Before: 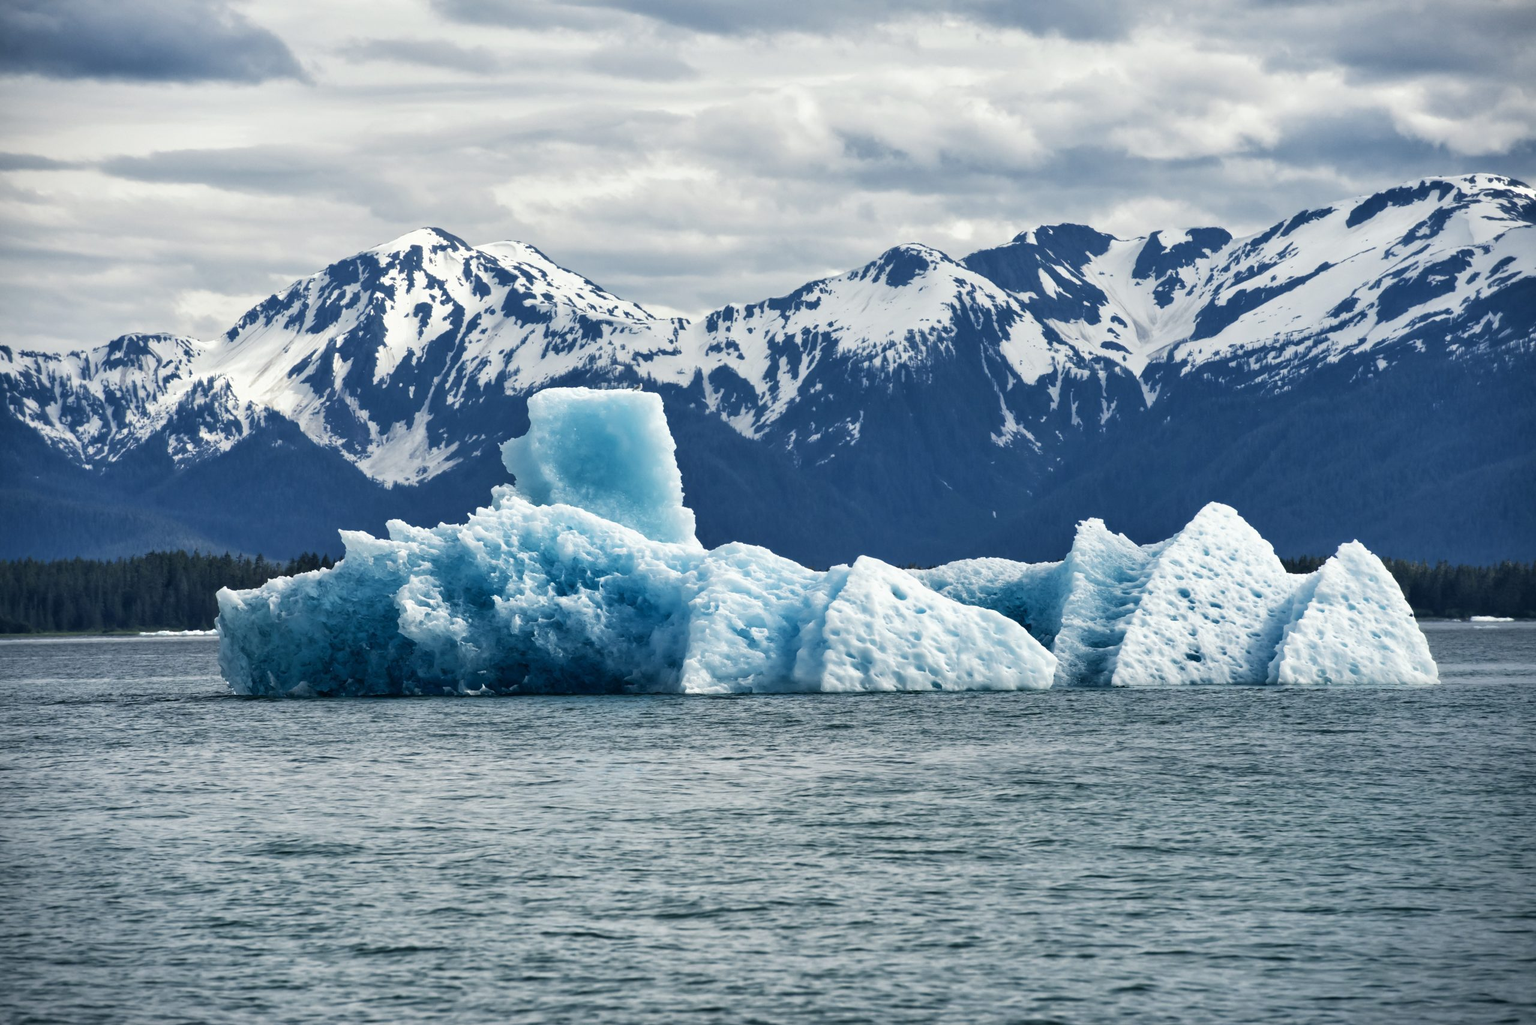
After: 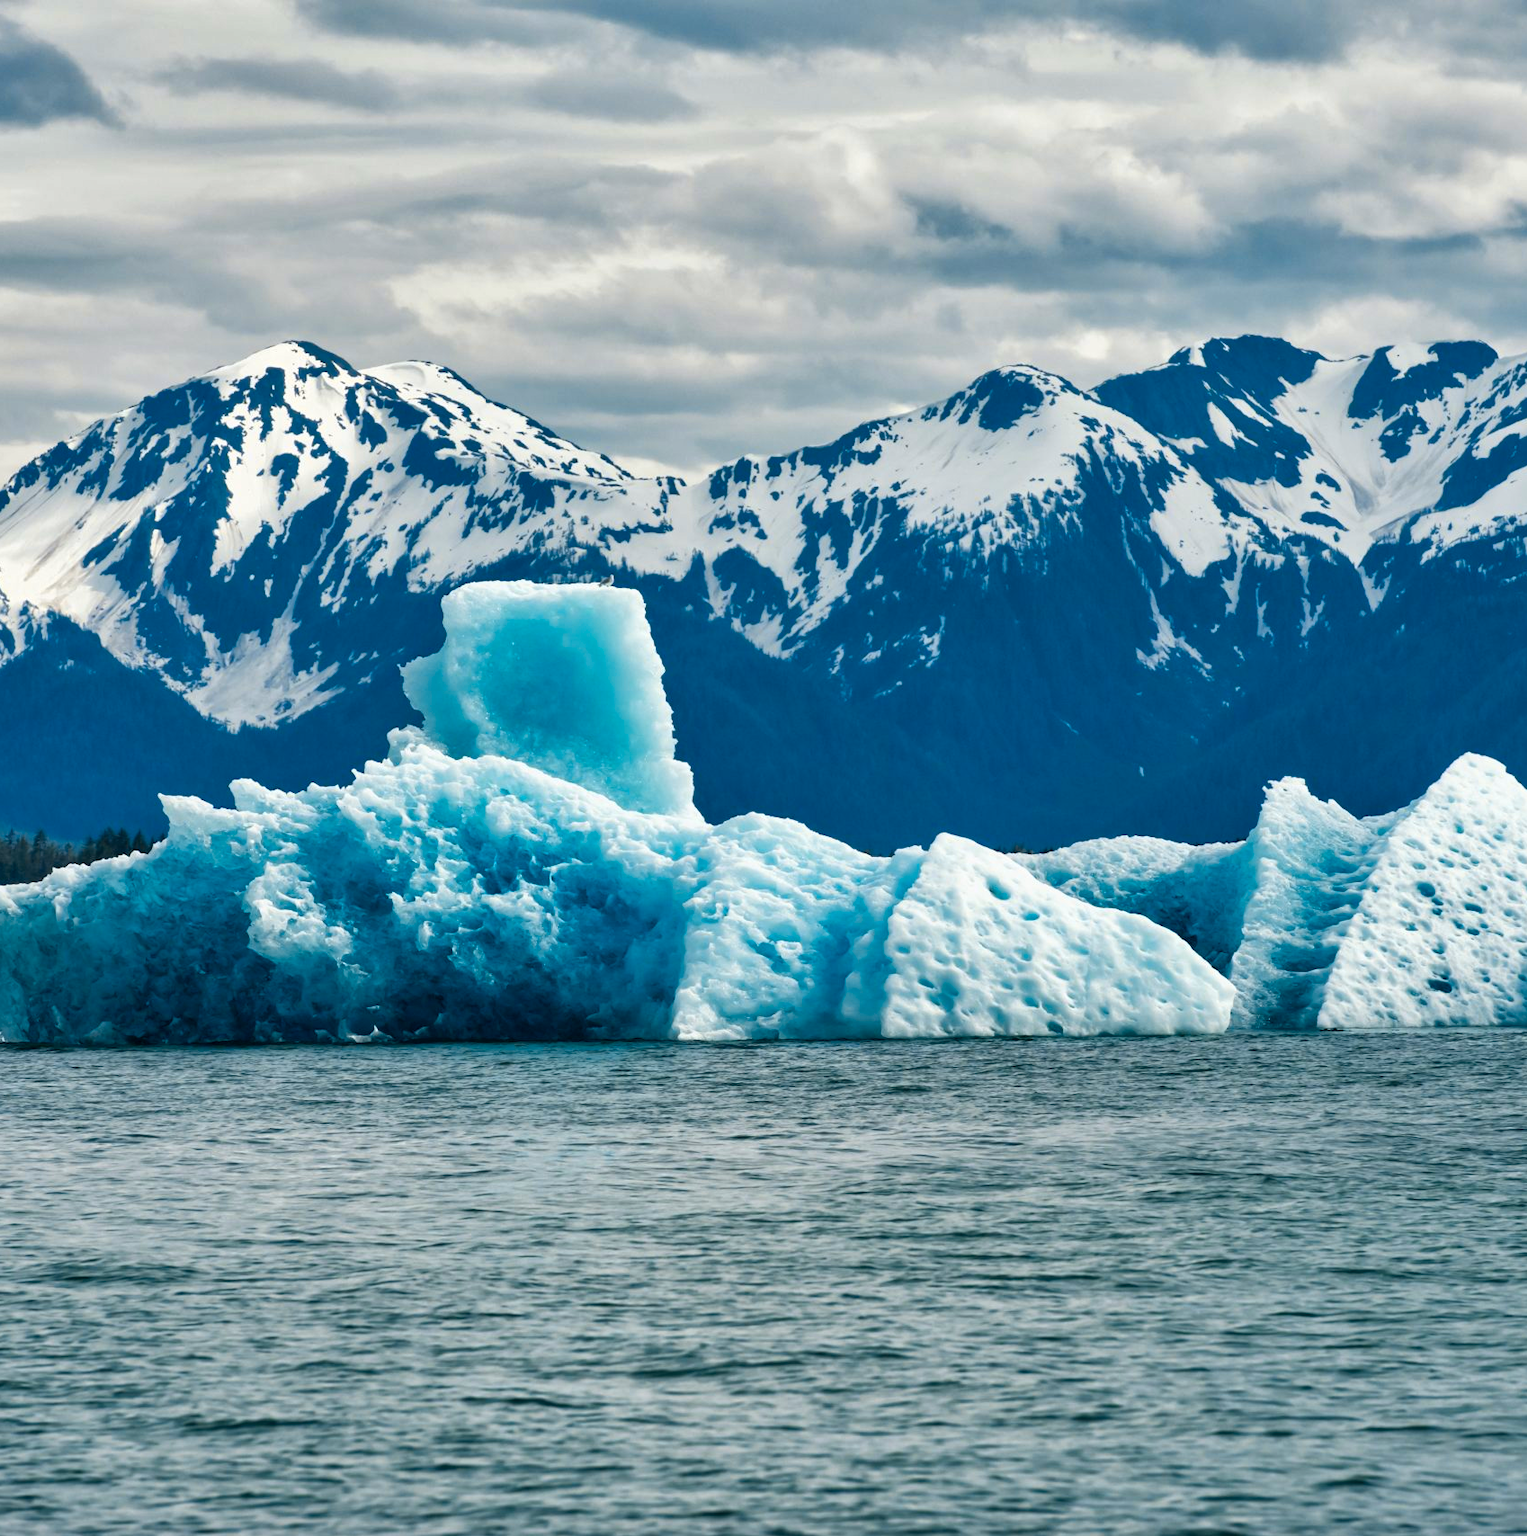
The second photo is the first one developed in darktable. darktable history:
shadows and highlights: shadows 5.85, soften with gaussian
color balance rgb: linear chroma grading › global chroma 15.574%, perceptual saturation grading › global saturation 25.097%, hue shift -12.38°
crop and rotate: left 15.166%, right 18.45%
